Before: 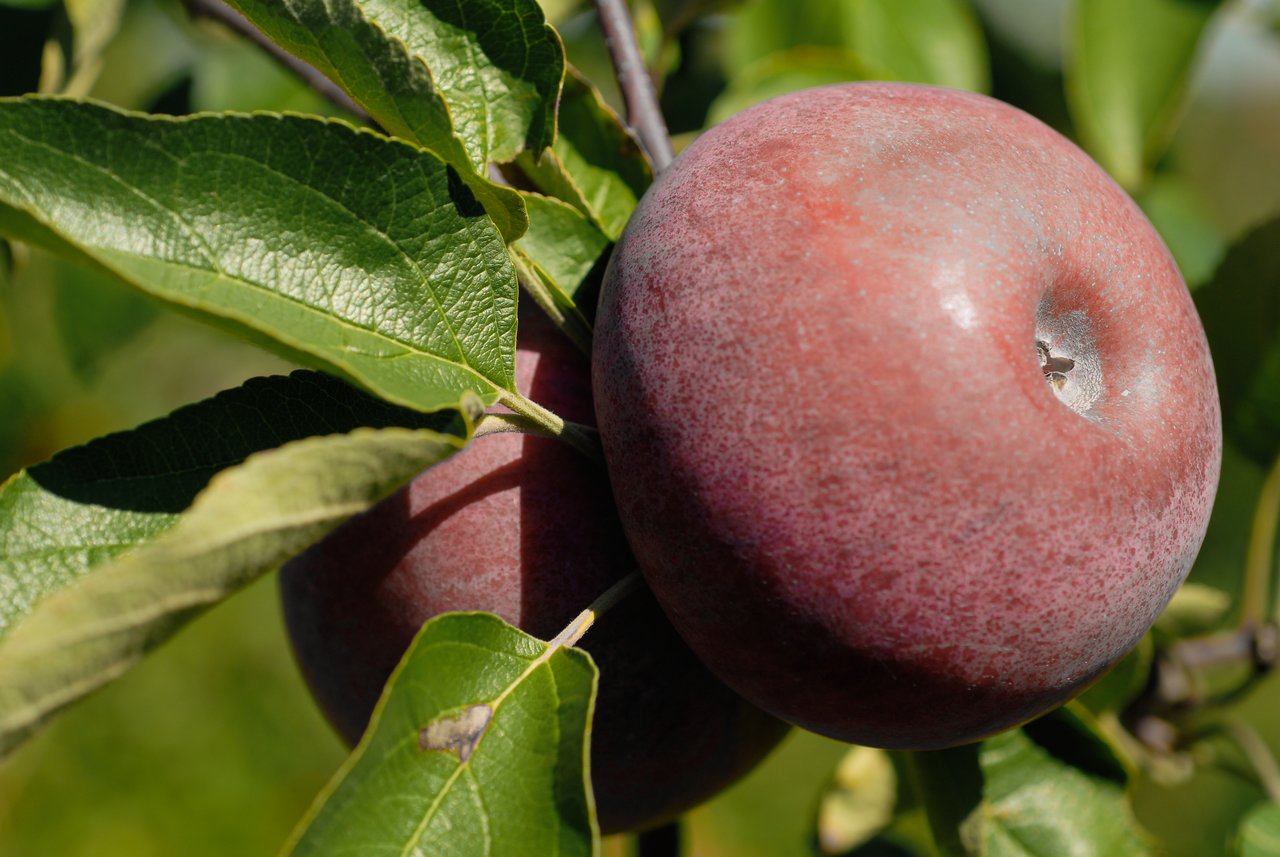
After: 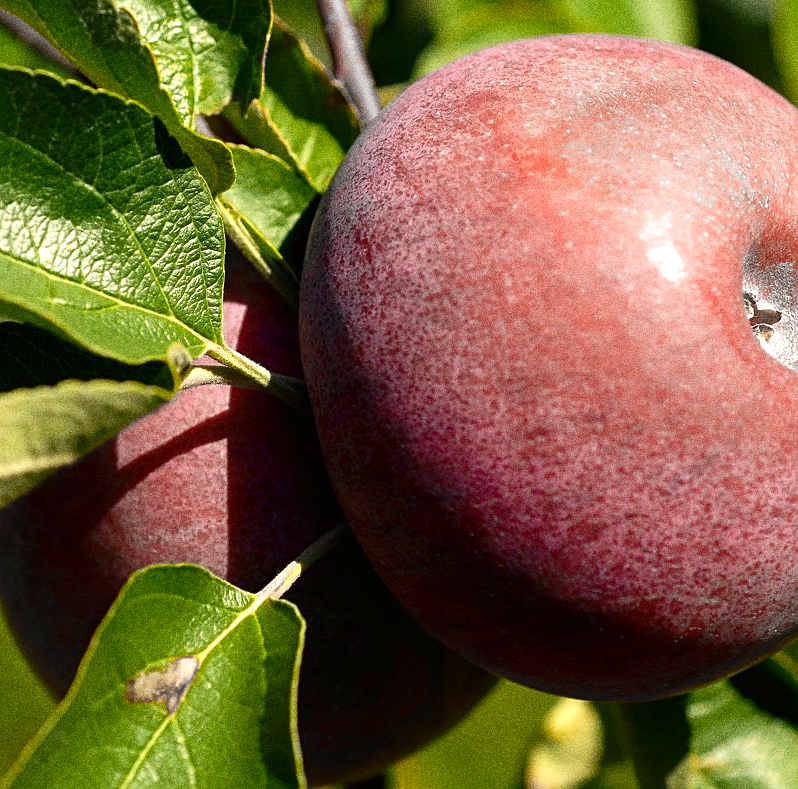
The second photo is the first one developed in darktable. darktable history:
contrast brightness saturation: contrast 0.07, brightness -0.13, saturation 0.06
crop and rotate: left 22.918%, top 5.629%, right 14.711%, bottom 2.247%
sharpen: on, module defaults
grain: strength 49.07%
exposure: black level correction 0, exposure 0.7 EV, compensate exposure bias true, compensate highlight preservation false
